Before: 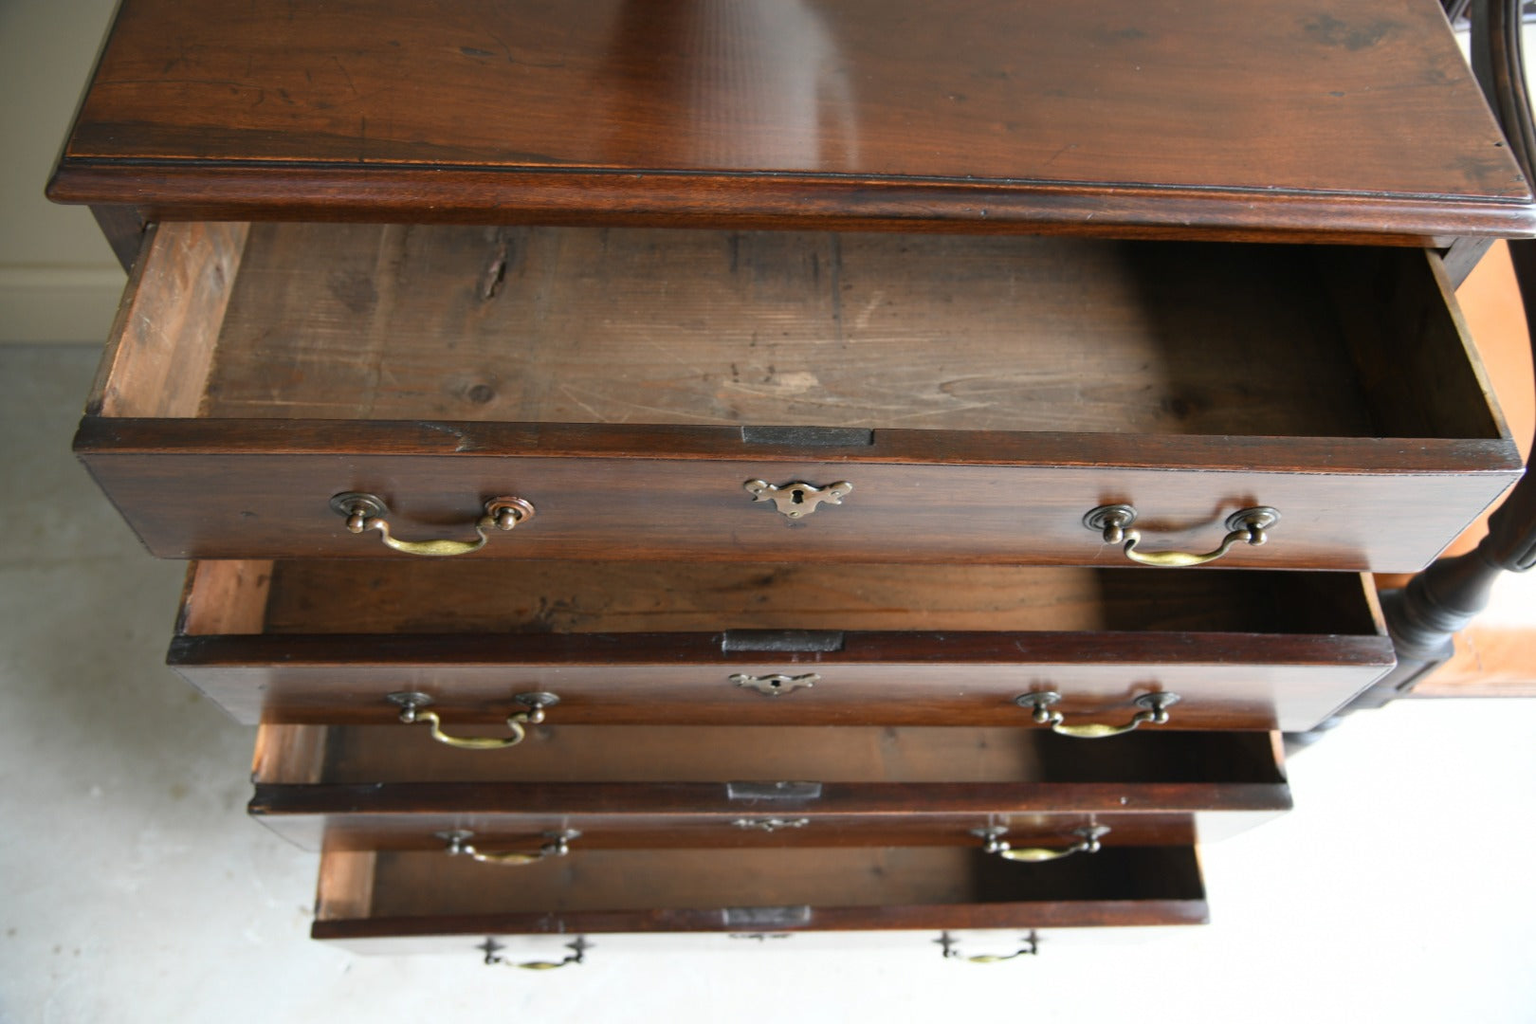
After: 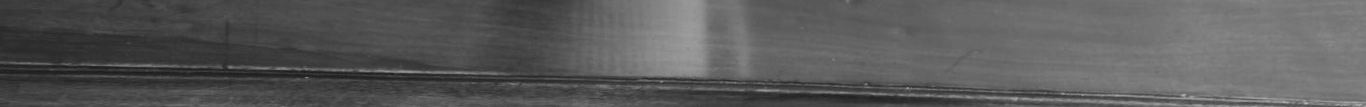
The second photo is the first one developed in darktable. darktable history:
monochrome: on, module defaults
crop and rotate: left 9.644%, top 9.491%, right 6.021%, bottom 80.509%
